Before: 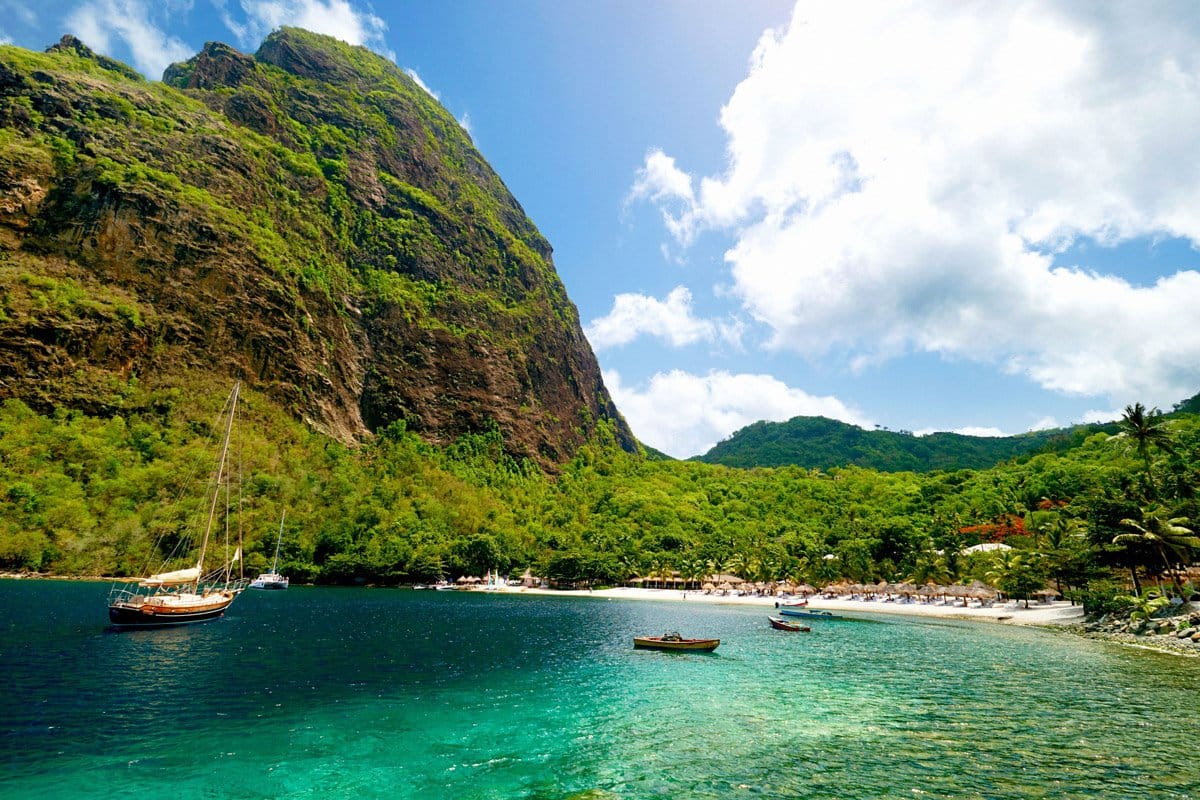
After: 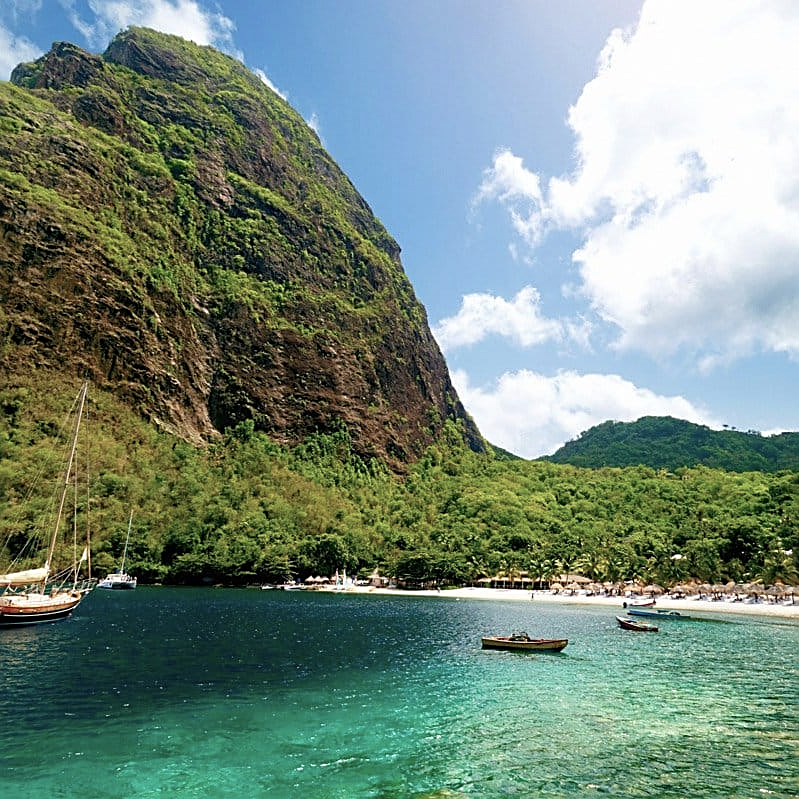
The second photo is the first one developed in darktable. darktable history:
color balance: input saturation 80.07%
crop and rotate: left 12.673%, right 20.66%
sharpen: on, module defaults
